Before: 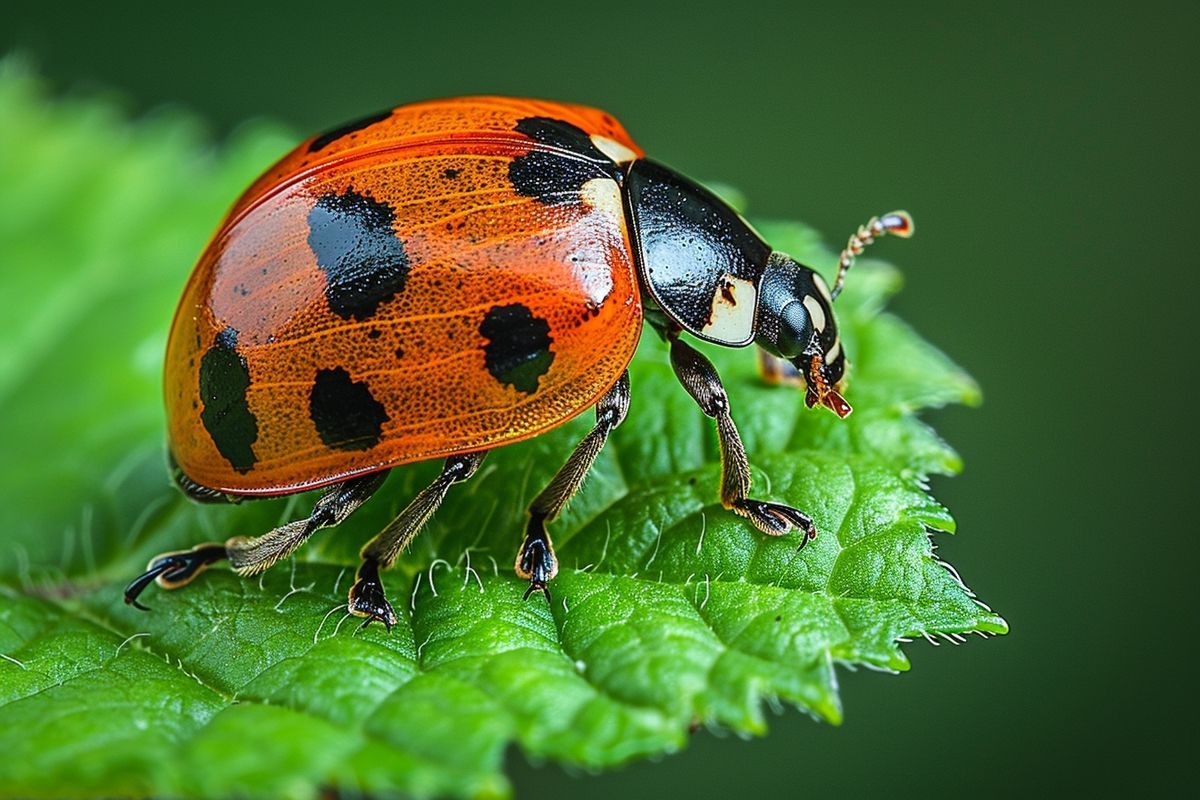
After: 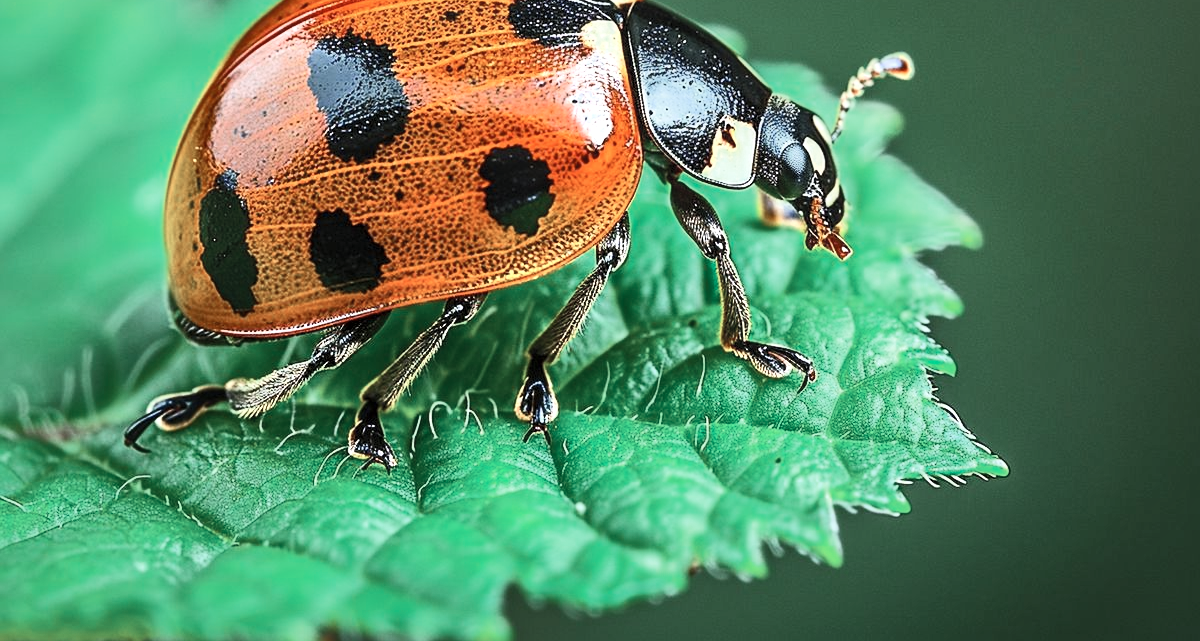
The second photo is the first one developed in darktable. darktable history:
exposure: black level correction 0.001, compensate exposure bias true, compensate highlight preservation false
color correction: highlights b* 0.037, saturation 1.27
color zones: curves: ch0 [(0, 0.5) (0.125, 0.4) (0.25, 0.5) (0.375, 0.4) (0.5, 0.4) (0.625, 0.35) (0.75, 0.35) (0.875, 0.5)]; ch1 [(0, 0.35) (0.125, 0.45) (0.25, 0.35) (0.375, 0.35) (0.5, 0.35) (0.625, 0.35) (0.75, 0.45) (0.875, 0.35)]; ch2 [(0, 0.6) (0.125, 0.5) (0.25, 0.5) (0.375, 0.6) (0.5, 0.6) (0.625, 0.5) (0.75, 0.5) (0.875, 0.5)]
local contrast: mode bilateral grid, contrast 25, coarseness 60, detail 151%, midtone range 0.2
contrast brightness saturation: contrast 0.447, brightness 0.545, saturation -0.2
levels: mode automatic, levels [0.016, 0.484, 0.953]
crop and rotate: top 19.755%
tone equalizer: mask exposure compensation -0.504 EV
